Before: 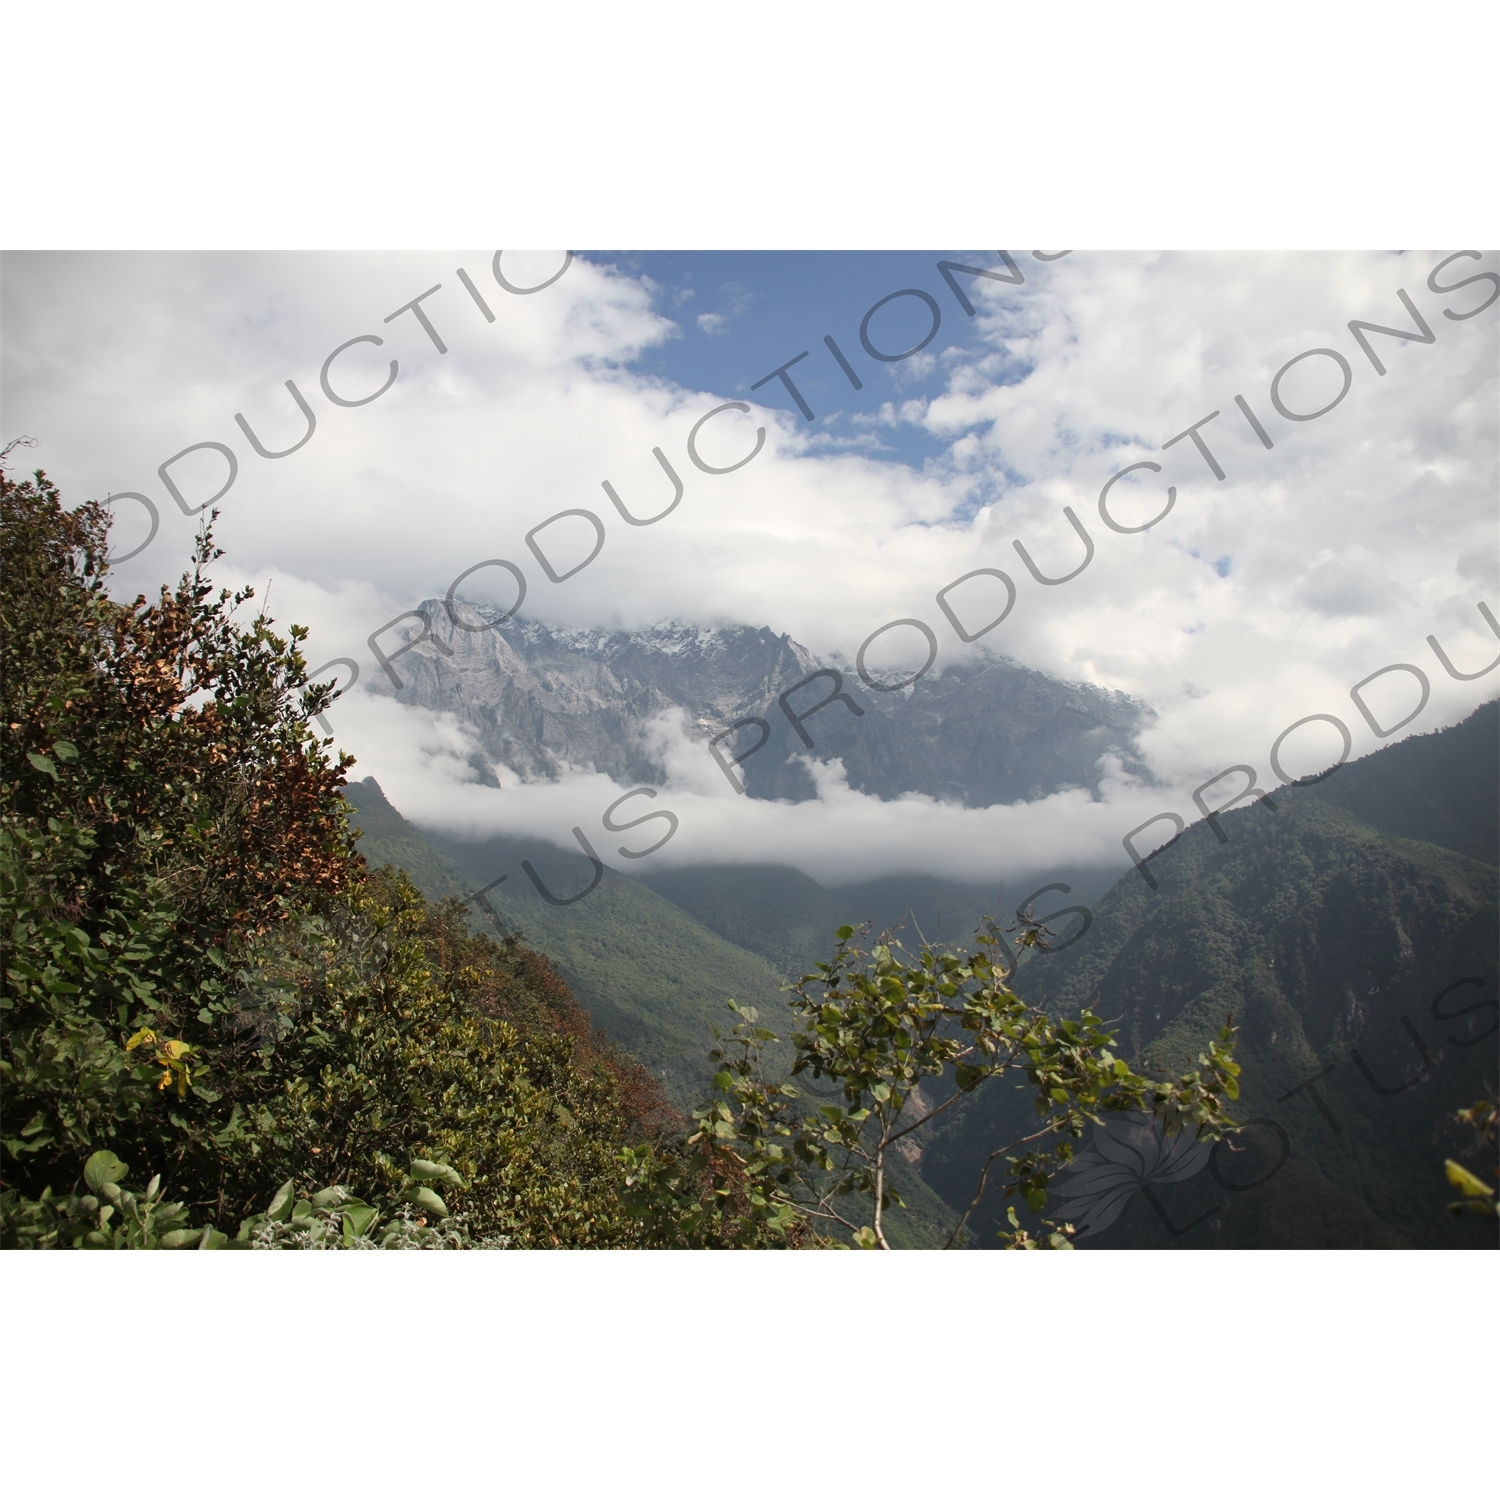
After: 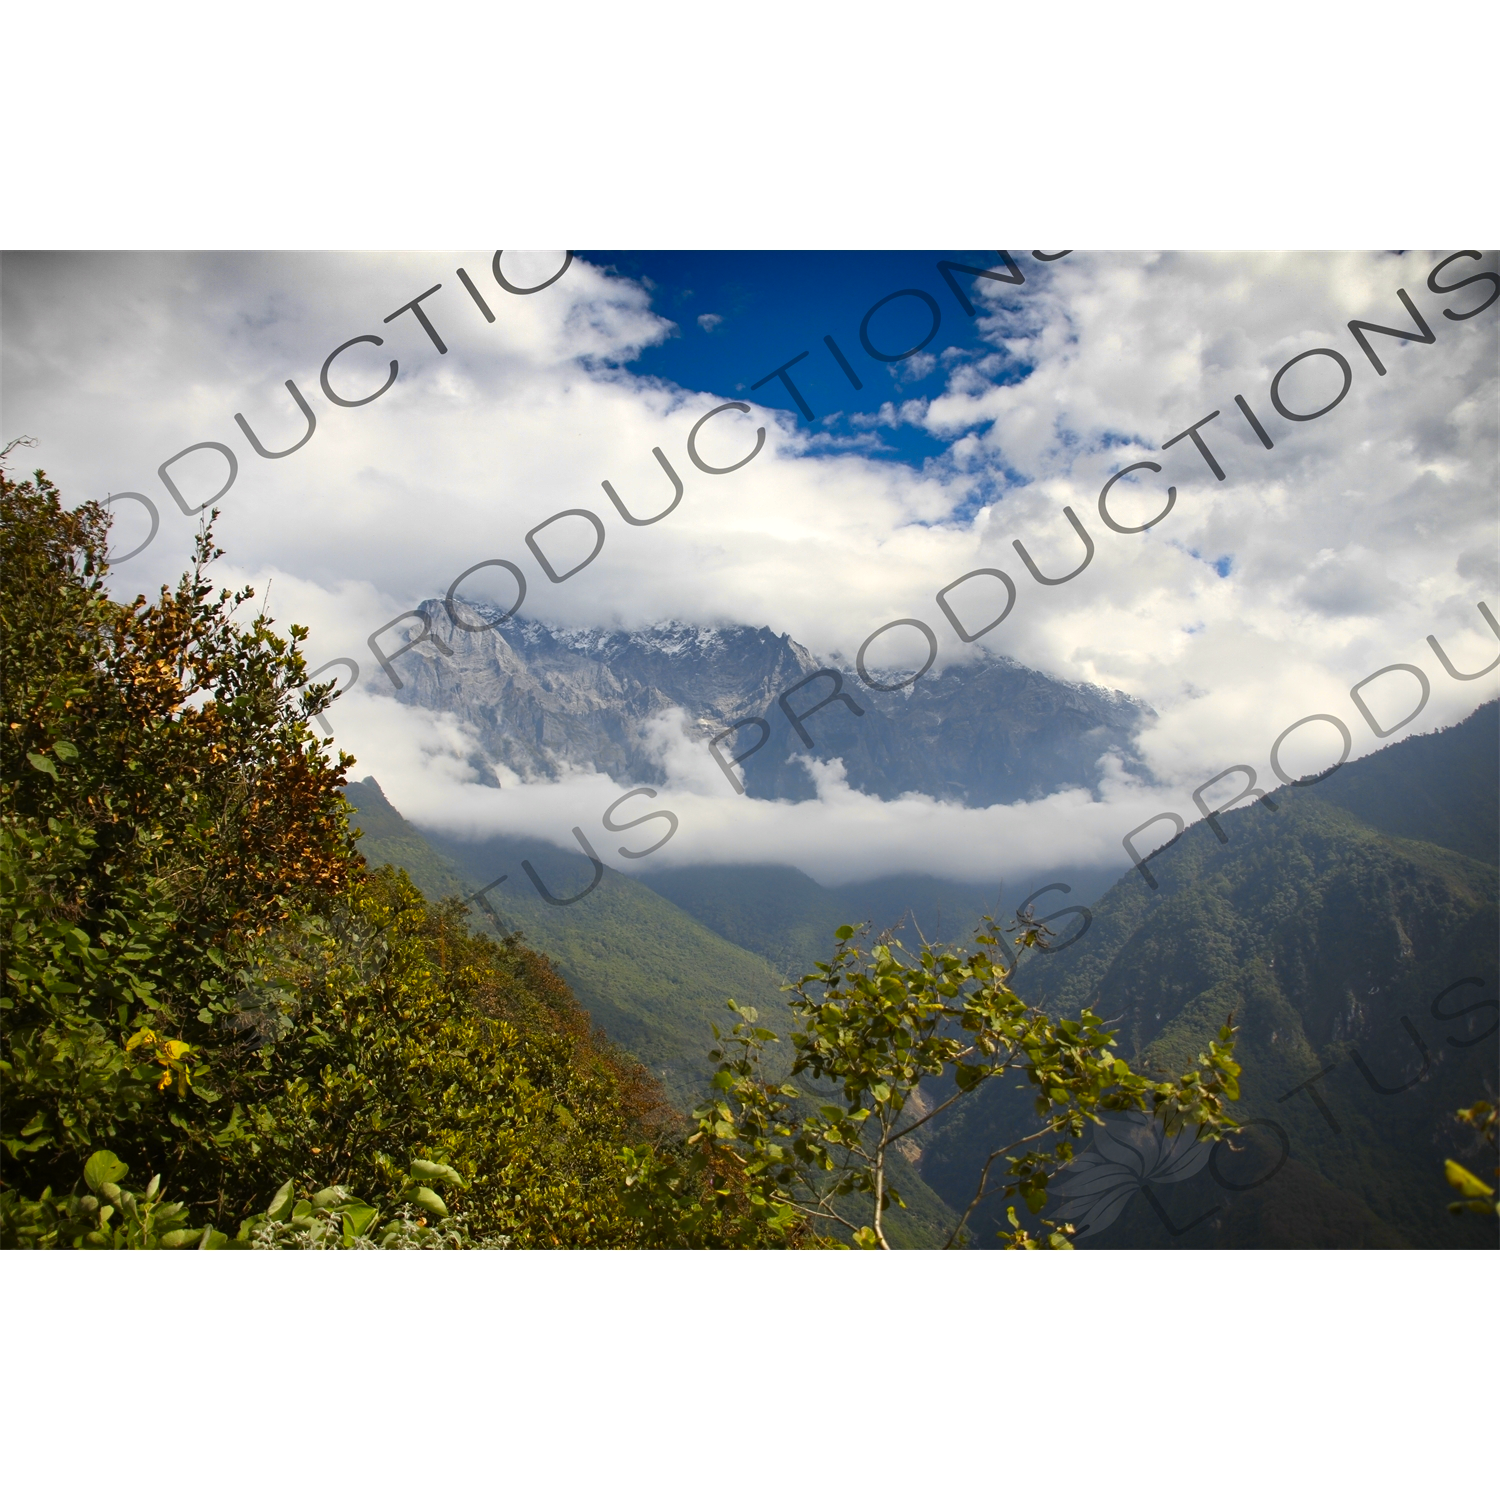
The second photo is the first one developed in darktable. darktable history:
shadows and highlights: radius 171.16, shadows 27, white point adjustment 3.13, highlights -67.95, soften with gaussian
color contrast: green-magenta contrast 1.12, blue-yellow contrast 1.95, unbound 0
